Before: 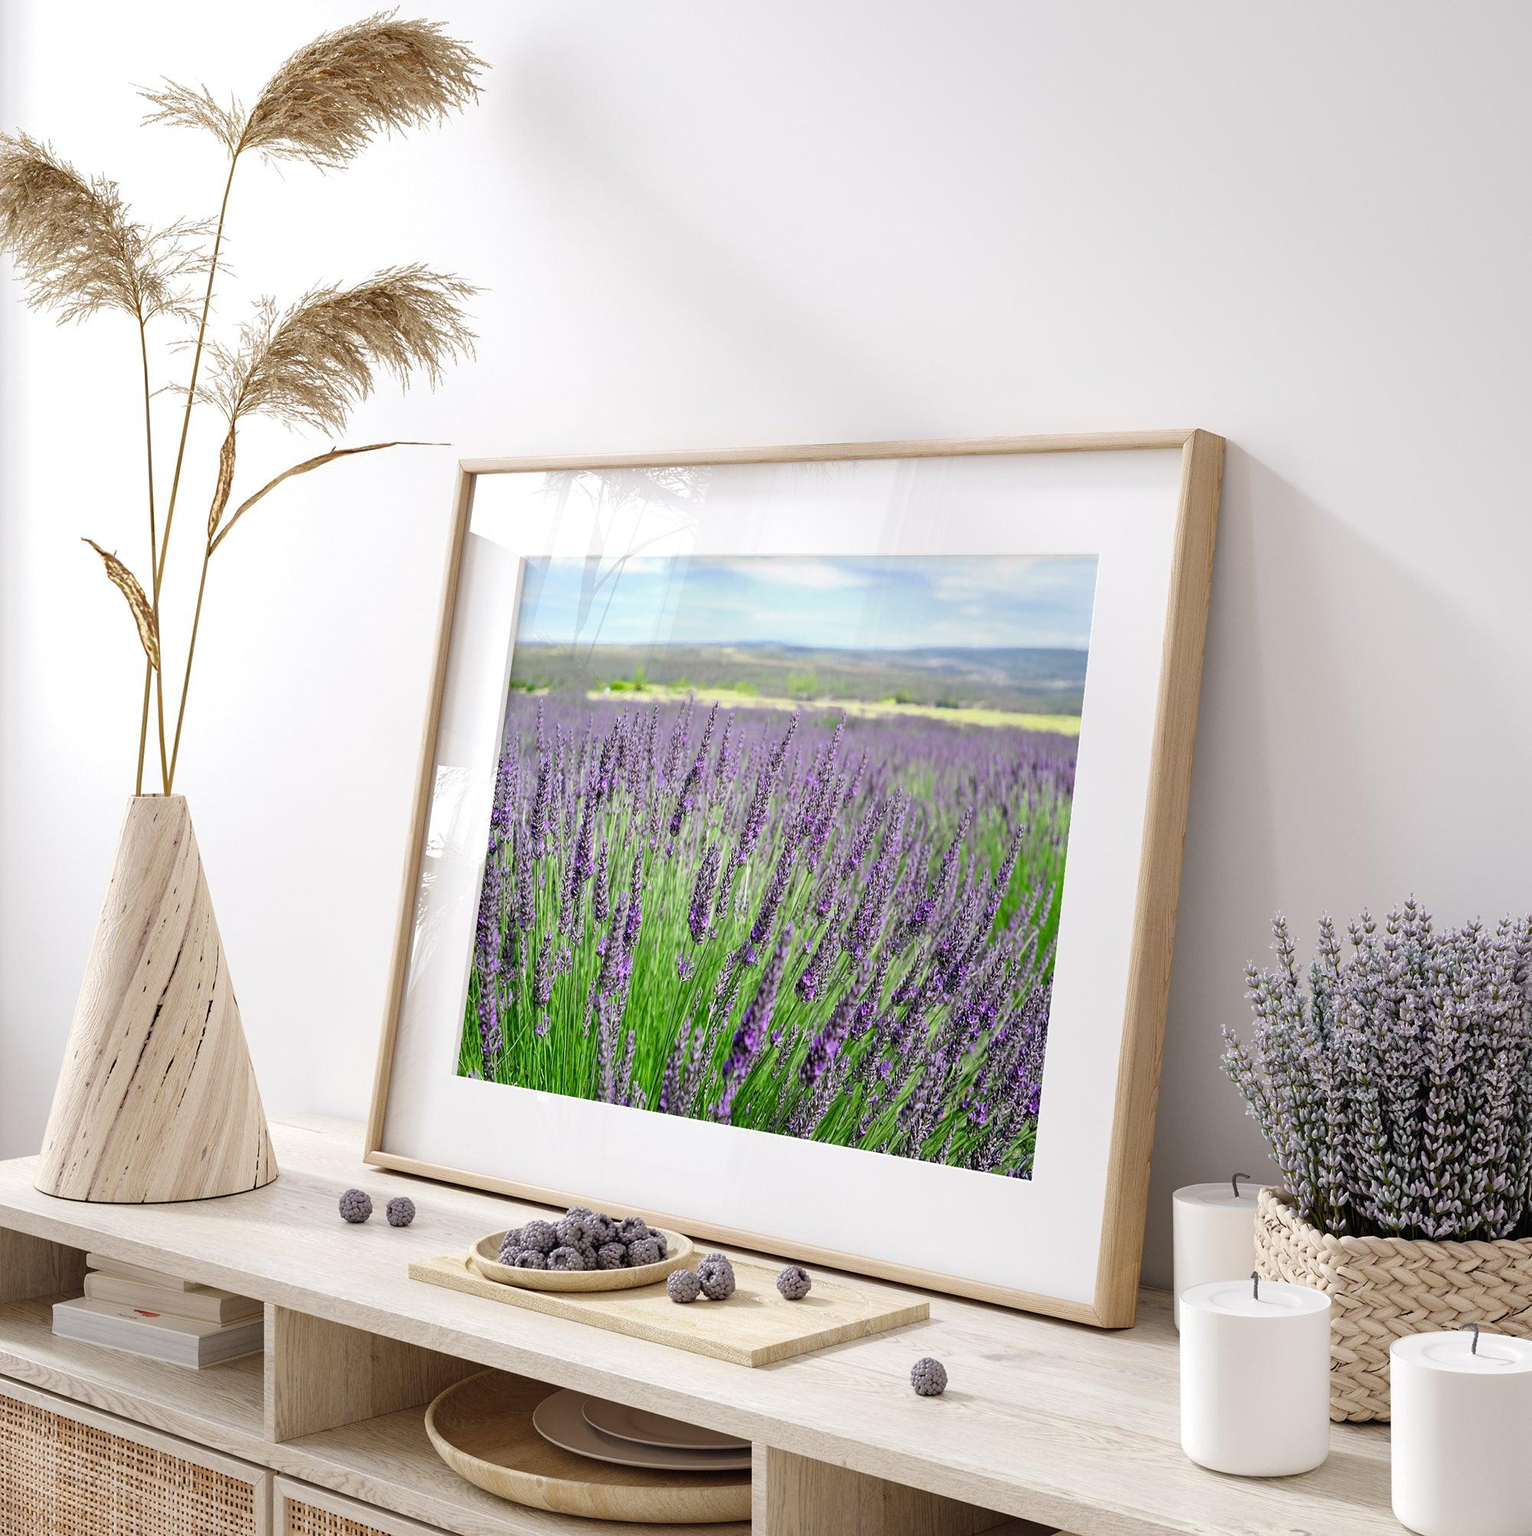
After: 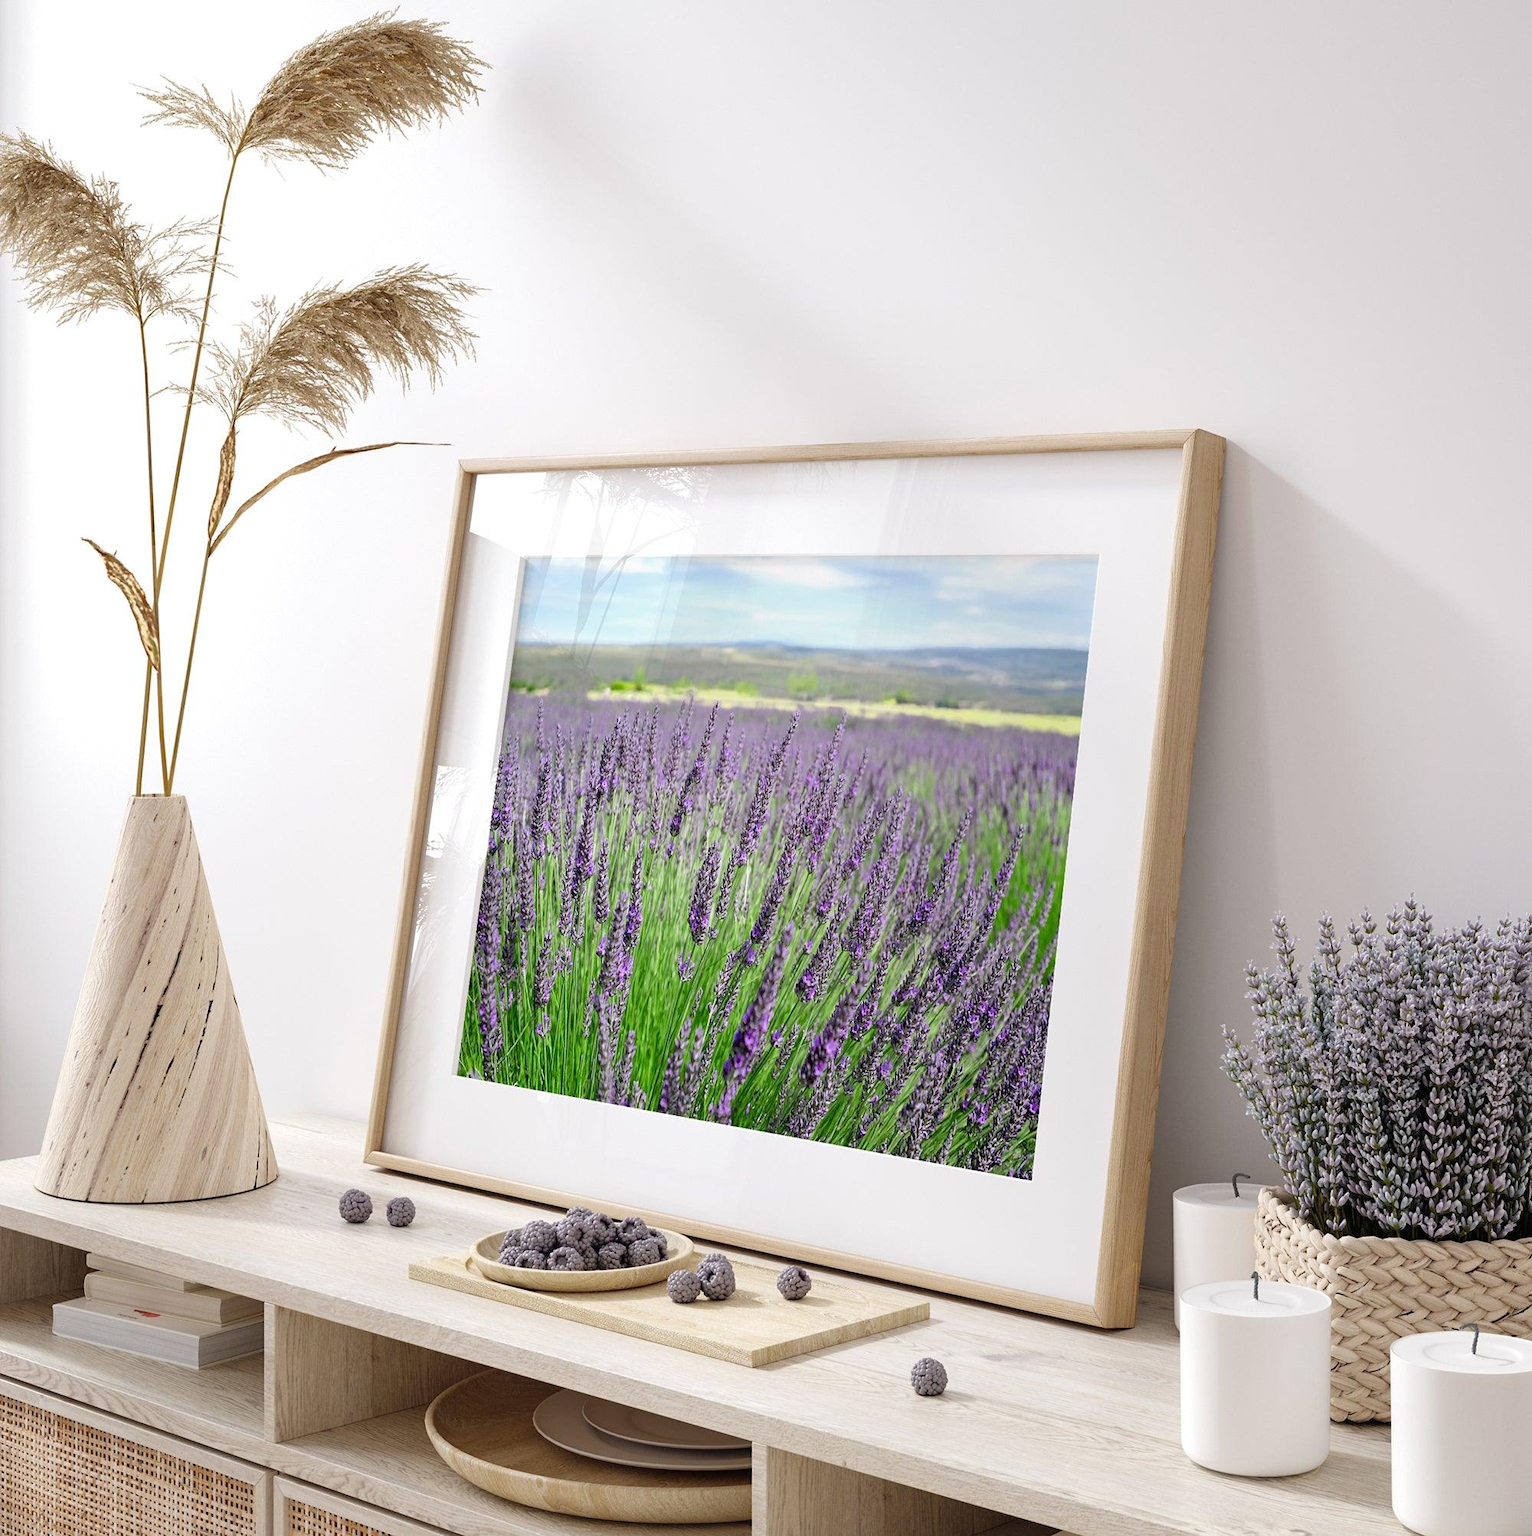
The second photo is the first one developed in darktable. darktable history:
shadows and highlights: shadows 30.86, highlights 0, soften with gaussian
